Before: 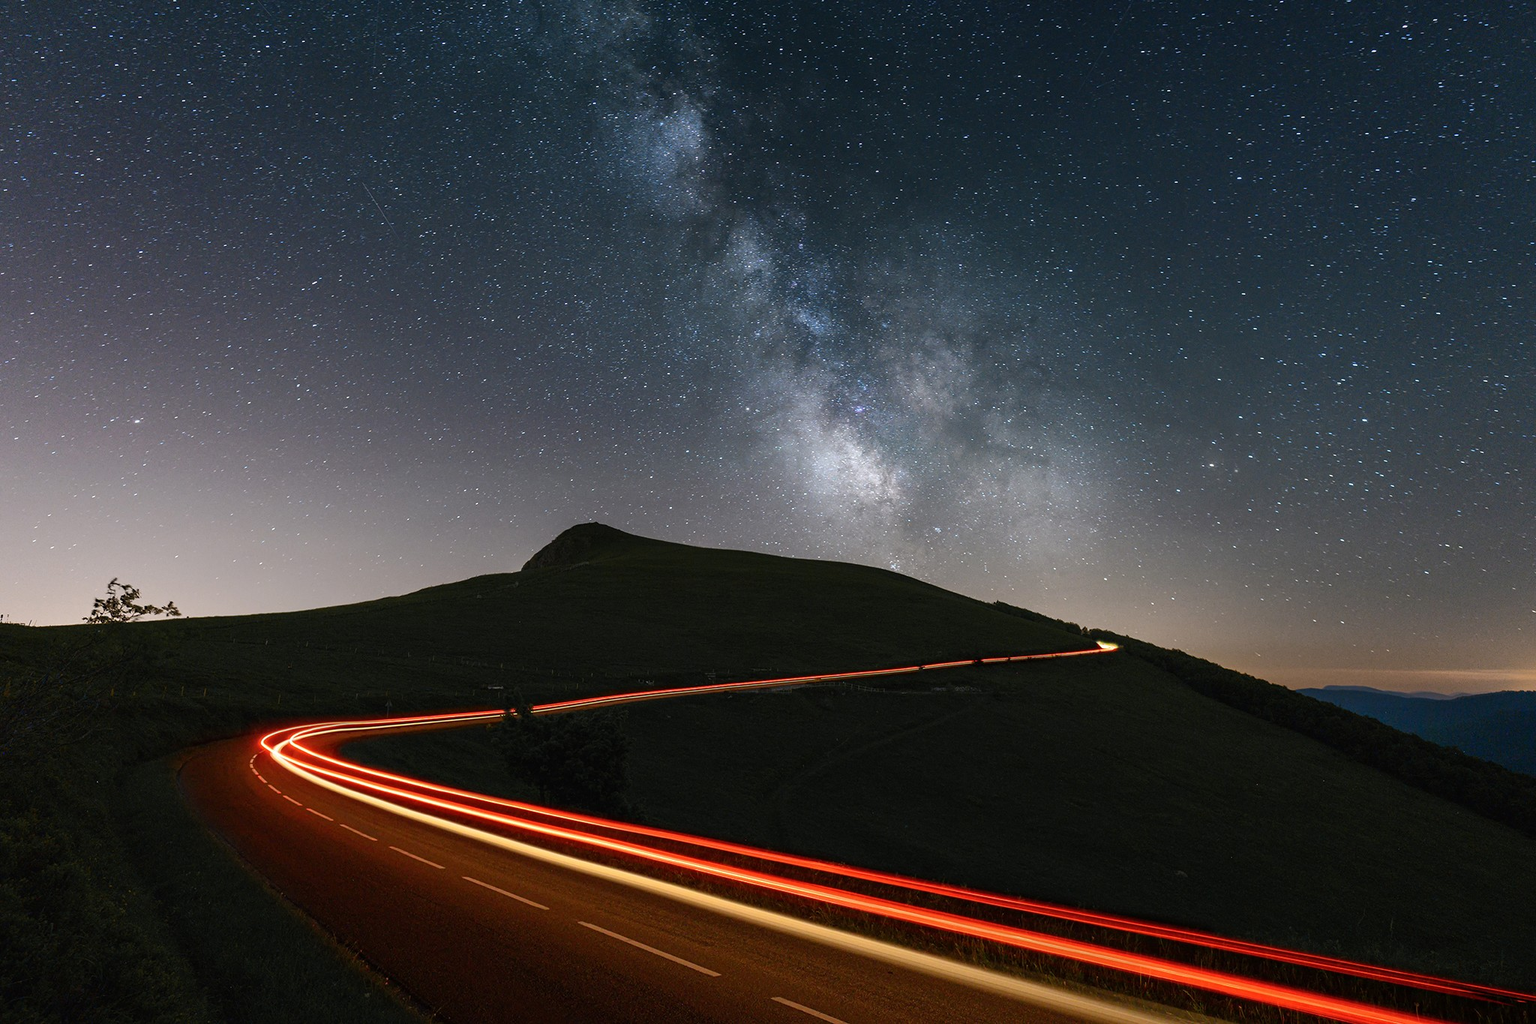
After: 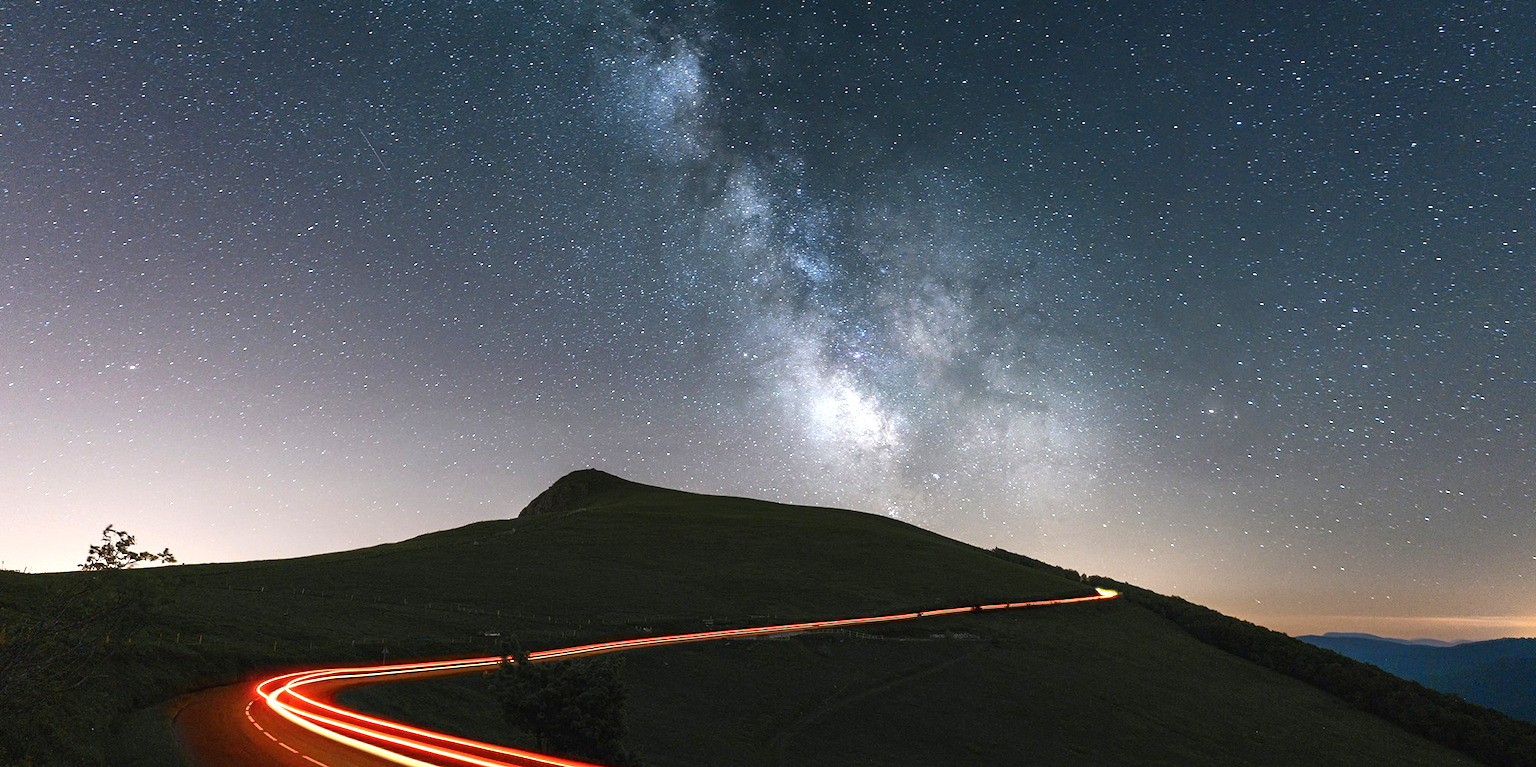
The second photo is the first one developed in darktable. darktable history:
crop: left 0.387%, top 5.469%, bottom 19.809%
exposure: exposure 0.943 EV, compensate highlight preservation false
